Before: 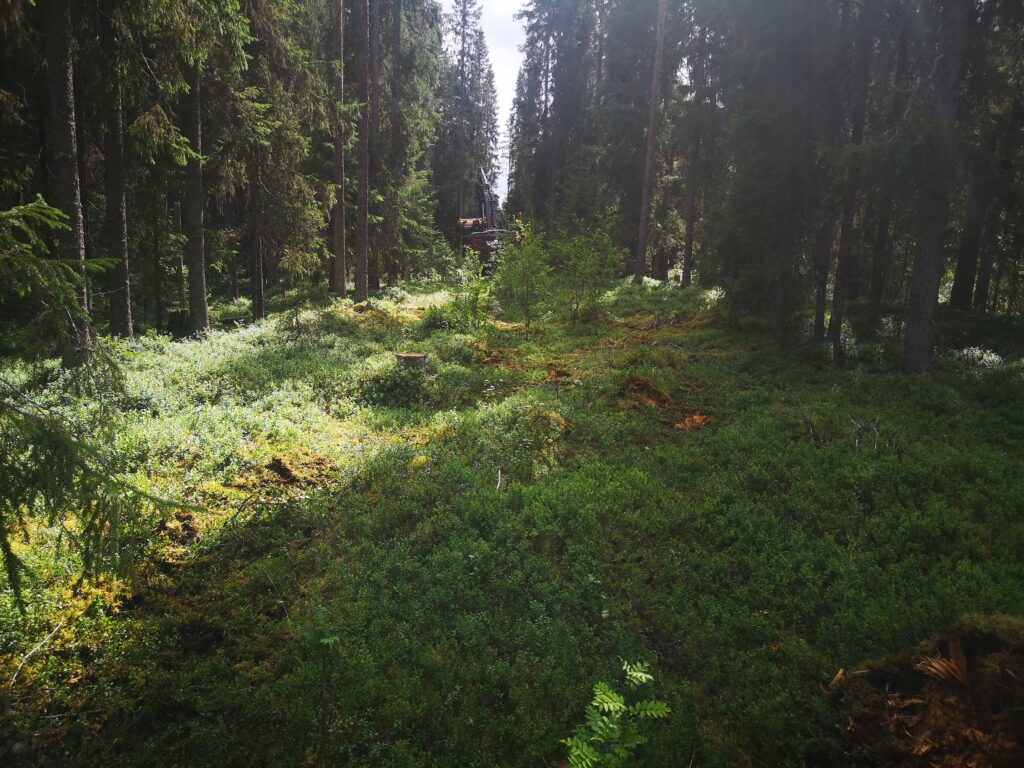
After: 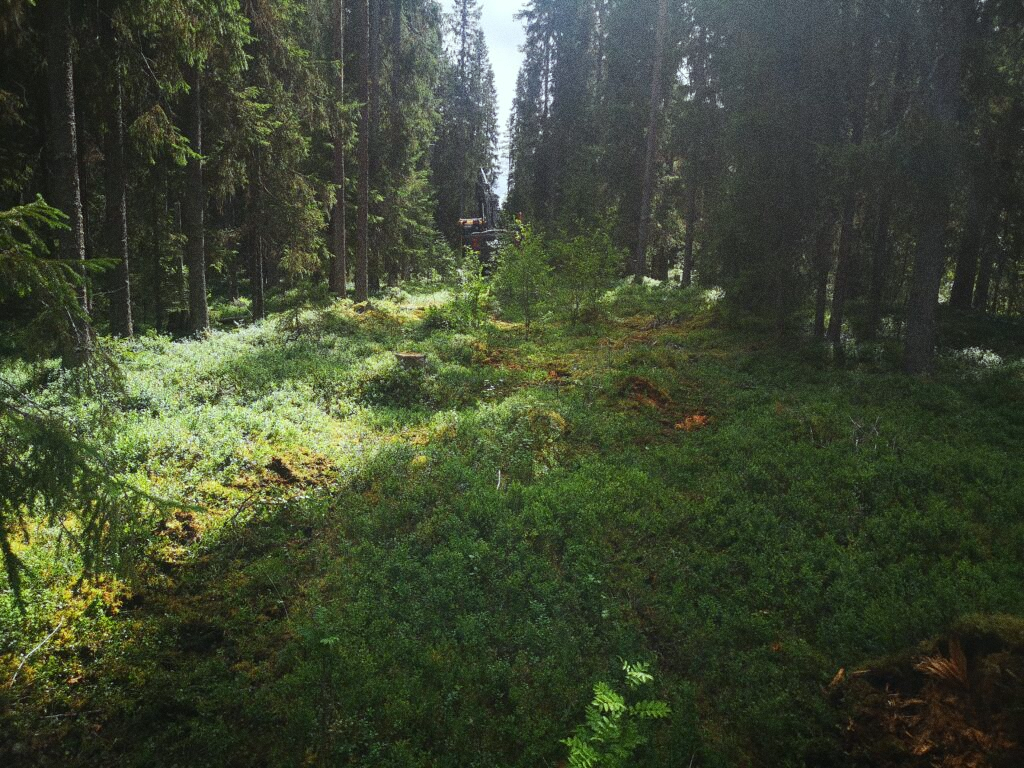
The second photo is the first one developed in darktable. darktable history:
color correction: highlights a* -6.69, highlights b* 0.49
grain: coarseness 0.09 ISO, strength 40%
